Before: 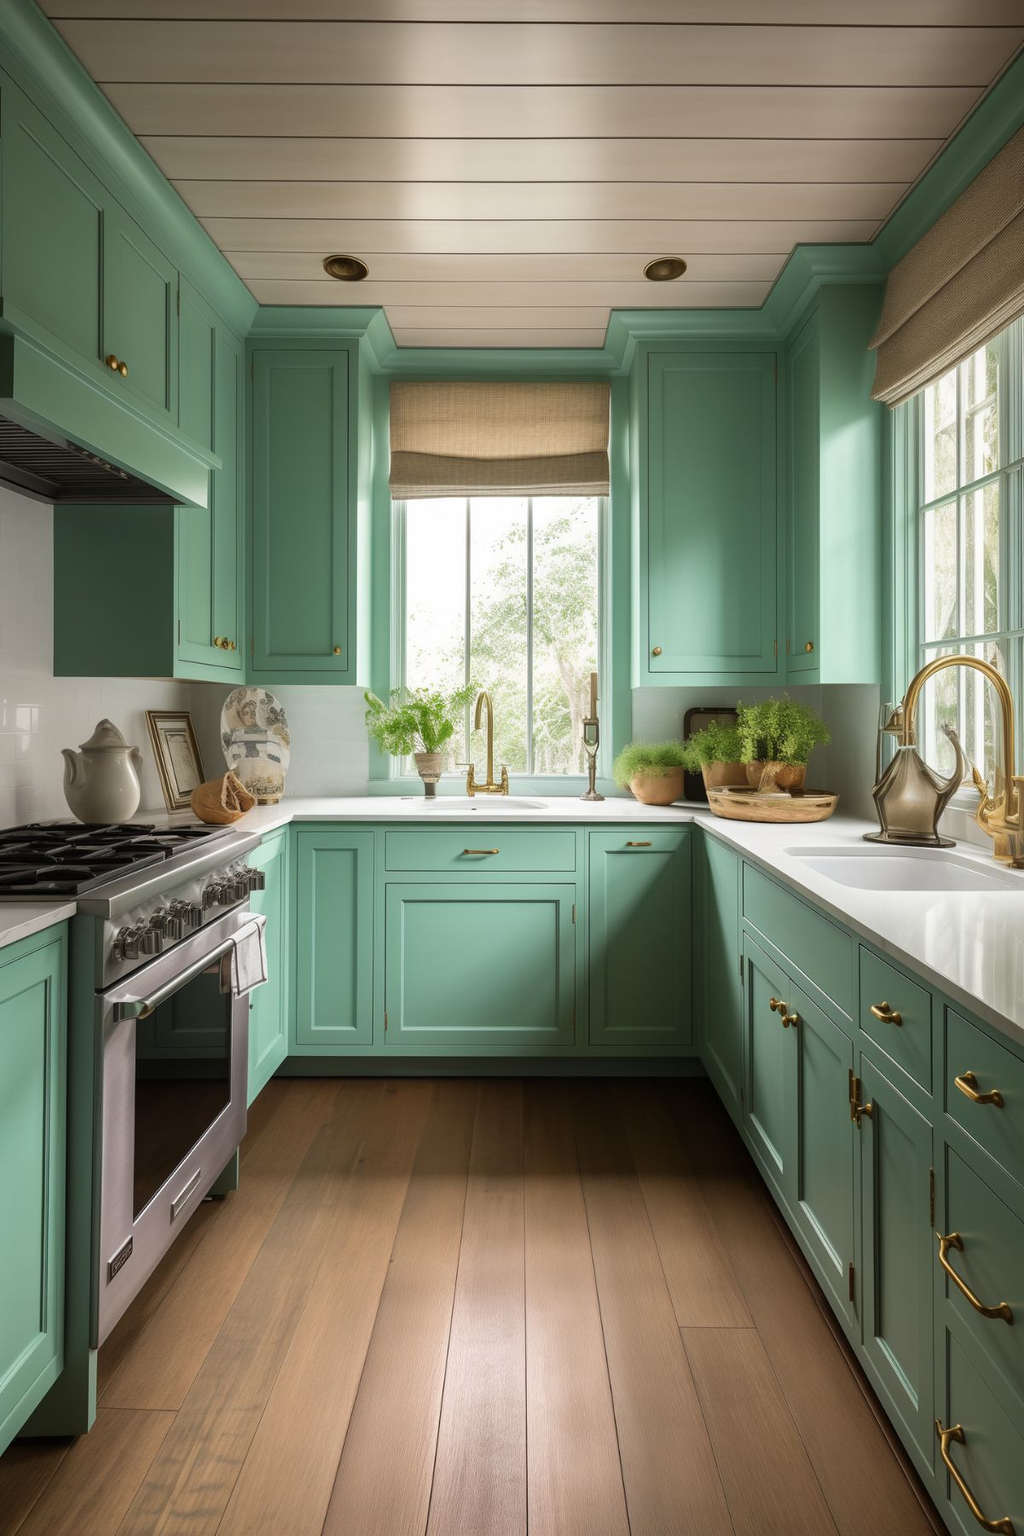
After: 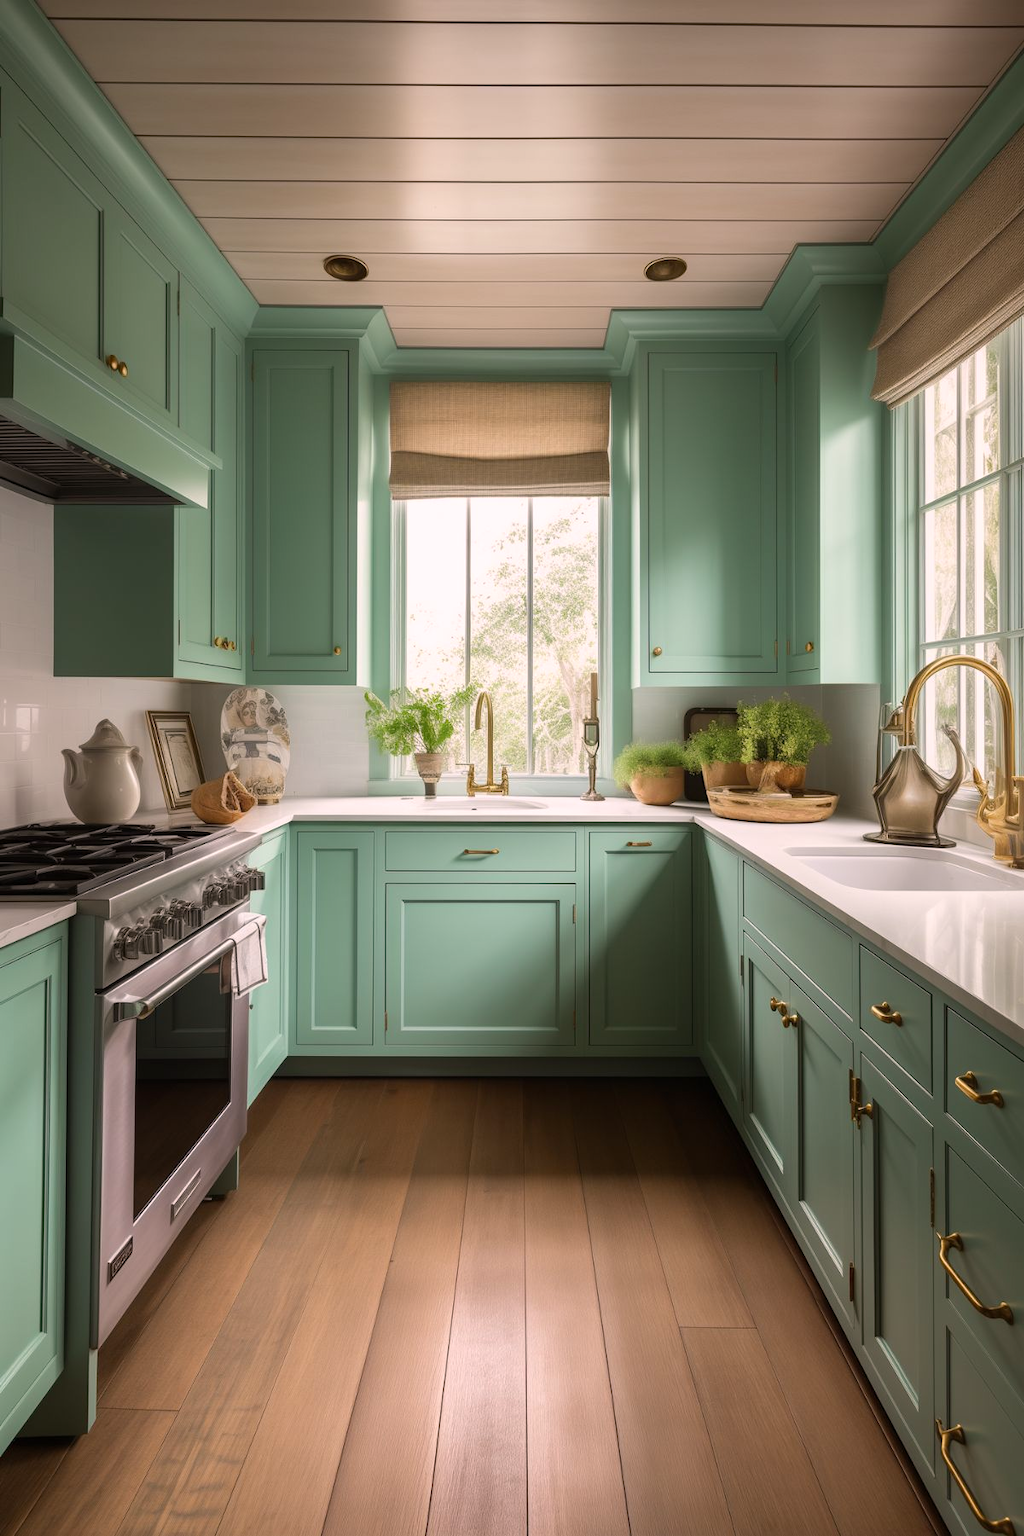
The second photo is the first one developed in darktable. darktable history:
color calibration: output R [1.063, -0.012, -0.003, 0], output B [-0.079, 0.047, 1, 0], illuminant same as pipeline (D50), adaptation XYZ, x 0.346, y 0.359, temperature 5007.1 K, saturation algorithm version 1 (2020)
